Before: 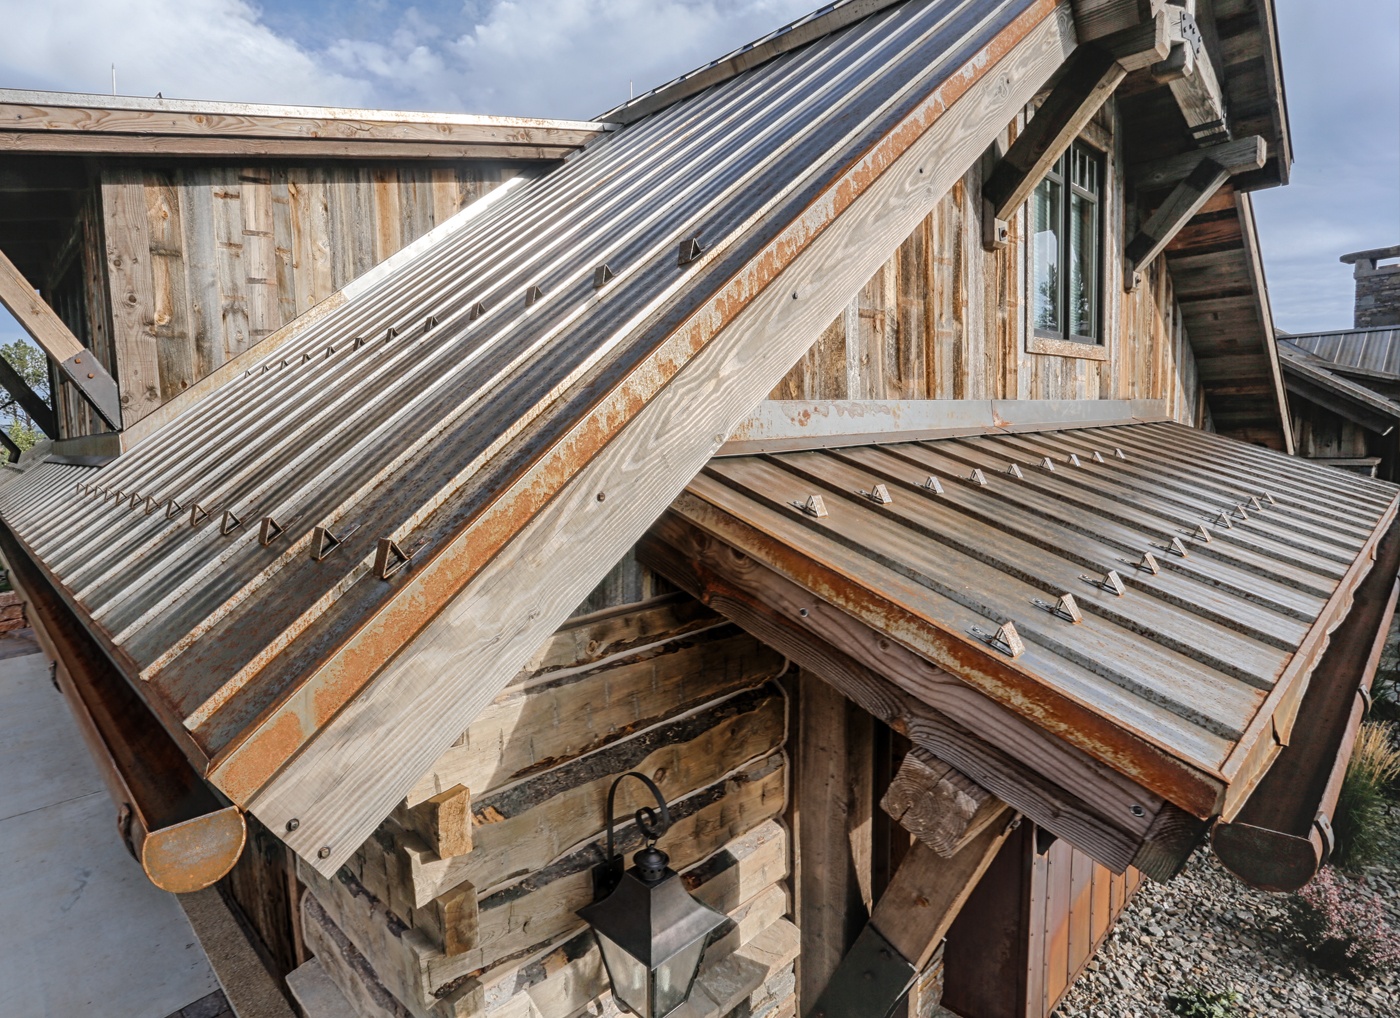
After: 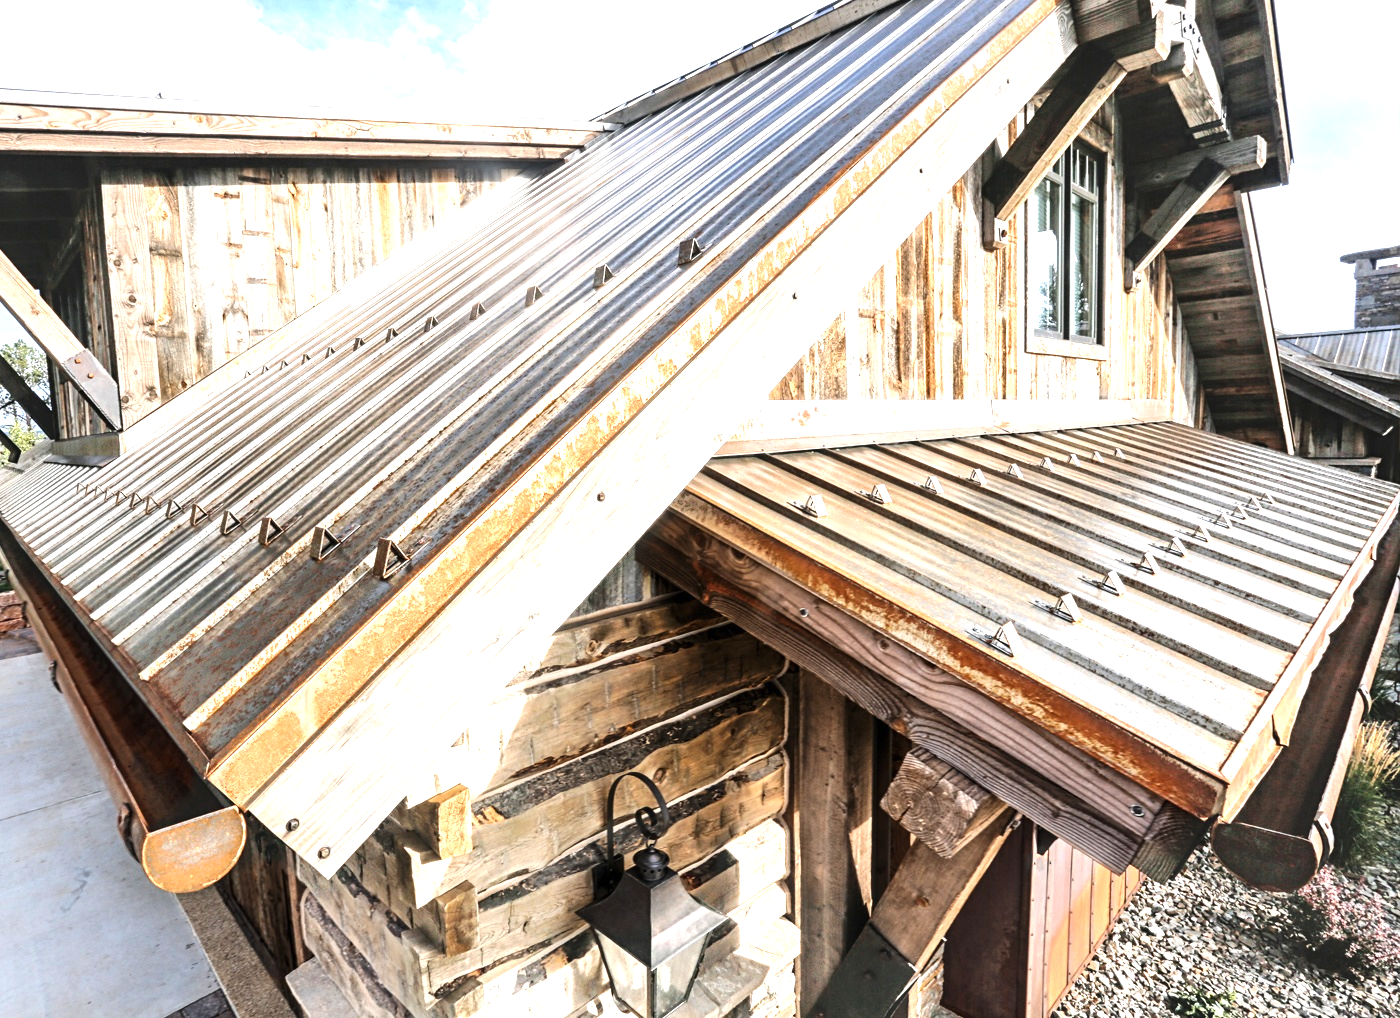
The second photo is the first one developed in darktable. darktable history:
tone equalizer: -8 EV -0.417 EV, -7 EV -0.389 EV, -6 EV -0.333 EV, -5 EV -0.222 EV, -3 EV 0.222 EV, -2 EV 0.333 EV, -1 EV 0.389 EV, +0 EV 0.417 EV, edges refinement/feathering 500, mask exposure compensation -1.57 EV, preserve details no
exposure: black level correction 0, exposure 1.2 EV, compensate highlight preservation false
